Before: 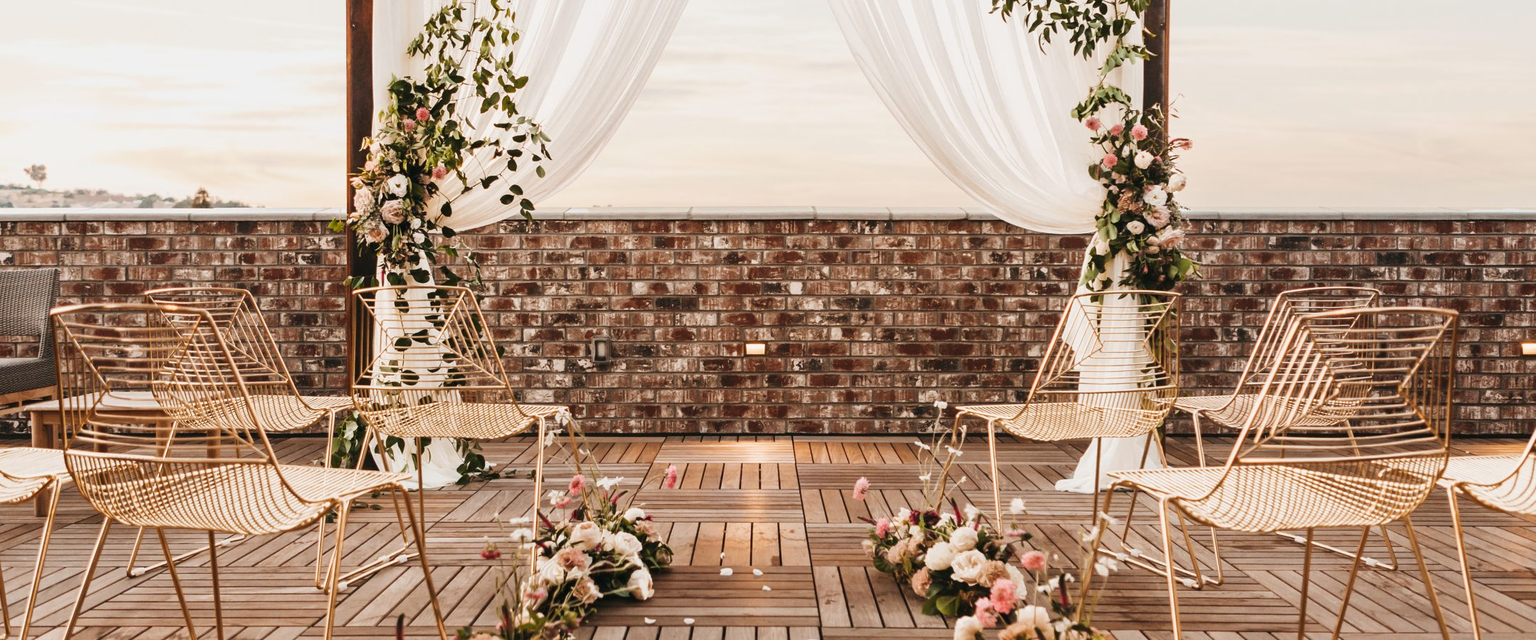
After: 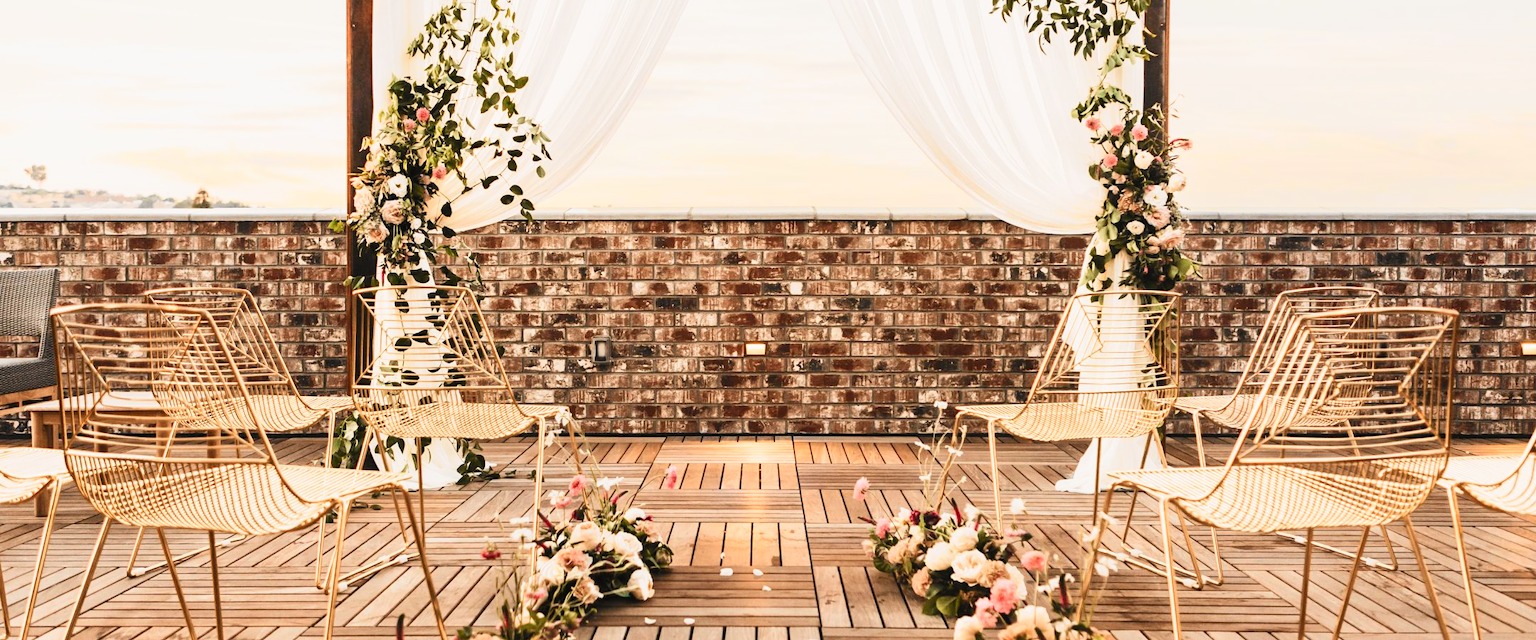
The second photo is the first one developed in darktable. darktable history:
tone curve: curves: ch0 [(0, 0) (0.055, 0.057) (0.258, 0.307) (0.434, 0.543) (0.517, 0.657) (0.745, 0.874) (1, 1)]; ch1 [(0, 0) (0.346, 0.307) (0.418, 0.383) (0.46, 0.439) (0.482, 0.493) (0.502, 0.503) (0.517, 0.514) (0.55, 0.561) (0.588, 0.603) (0.646, 0.688) (1, 1)]; ch2 [(0, 0) (0.346, 0.34) (0.431, 0.45) (0.485, 0.499) (0.5, 0.503) (0.527, 0.525) (0.545, 0.562) (0.679, 0.706) (1, 1)], color space Lab, independent channels, preserve colors none
